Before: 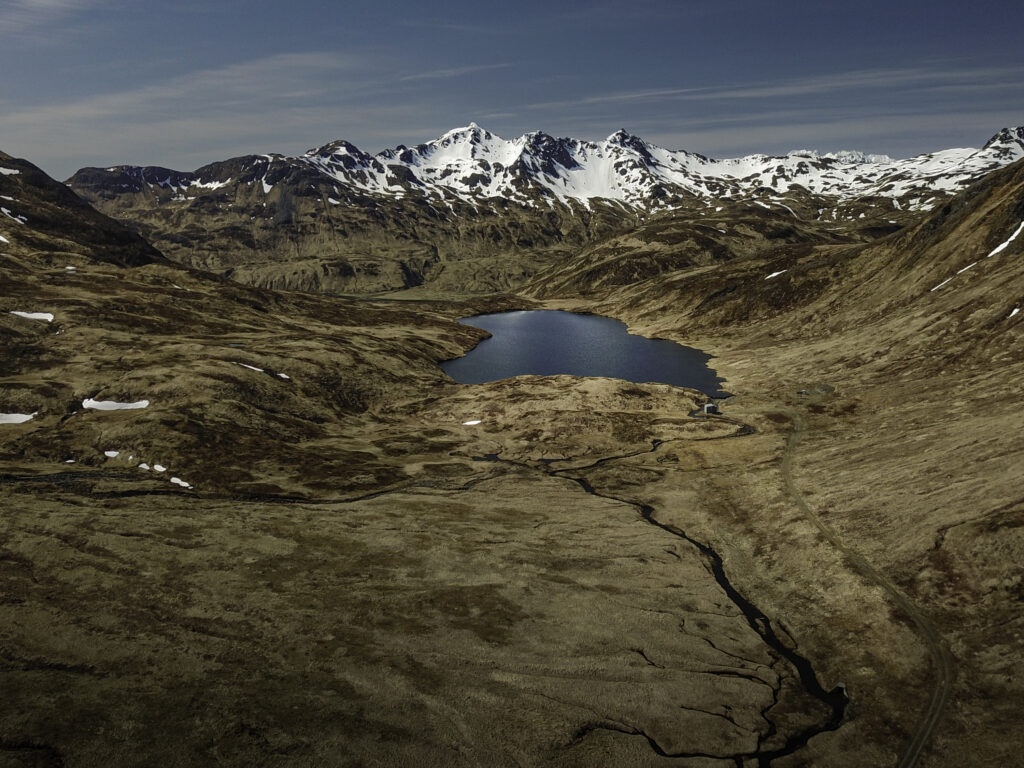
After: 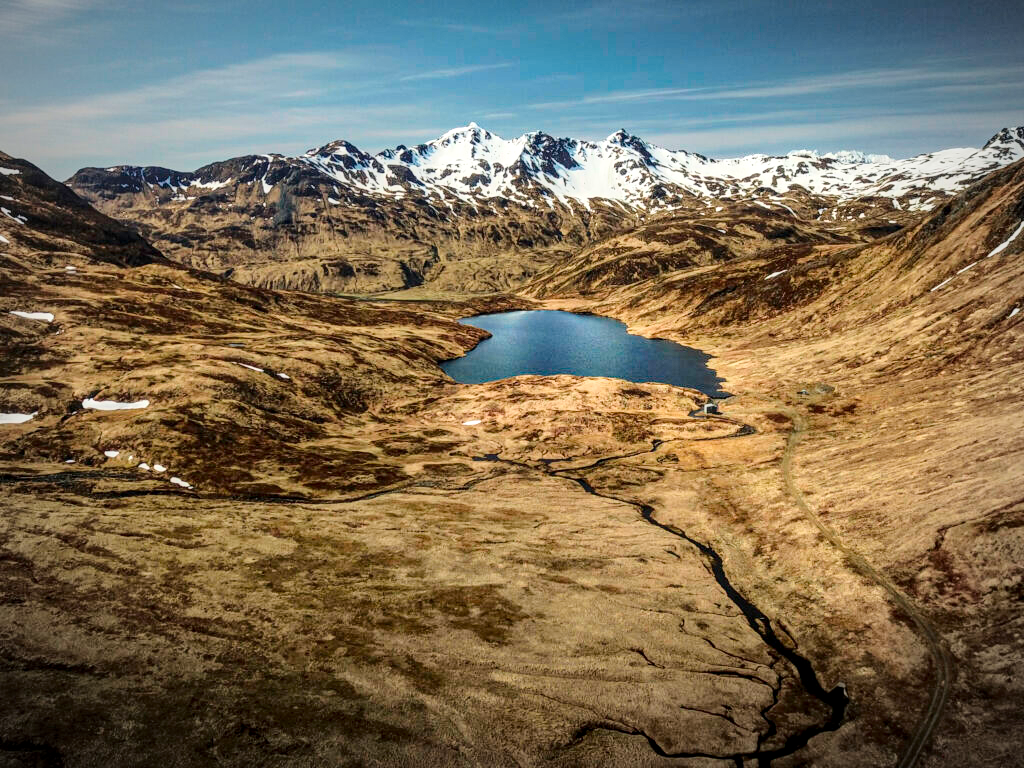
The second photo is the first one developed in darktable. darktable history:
vignetting: fall-off radius 59.91%, automatic ratio true
base curve: curves: ch0 [(0, 0) (0.028, 0.03) (0.121, 0.232) (0.46, 0.748) (0.859, 0.968) (1, 1)]
contrast brightness saturation: contrast 0.08, saturation 0.197
local contrast: on, module defaults
